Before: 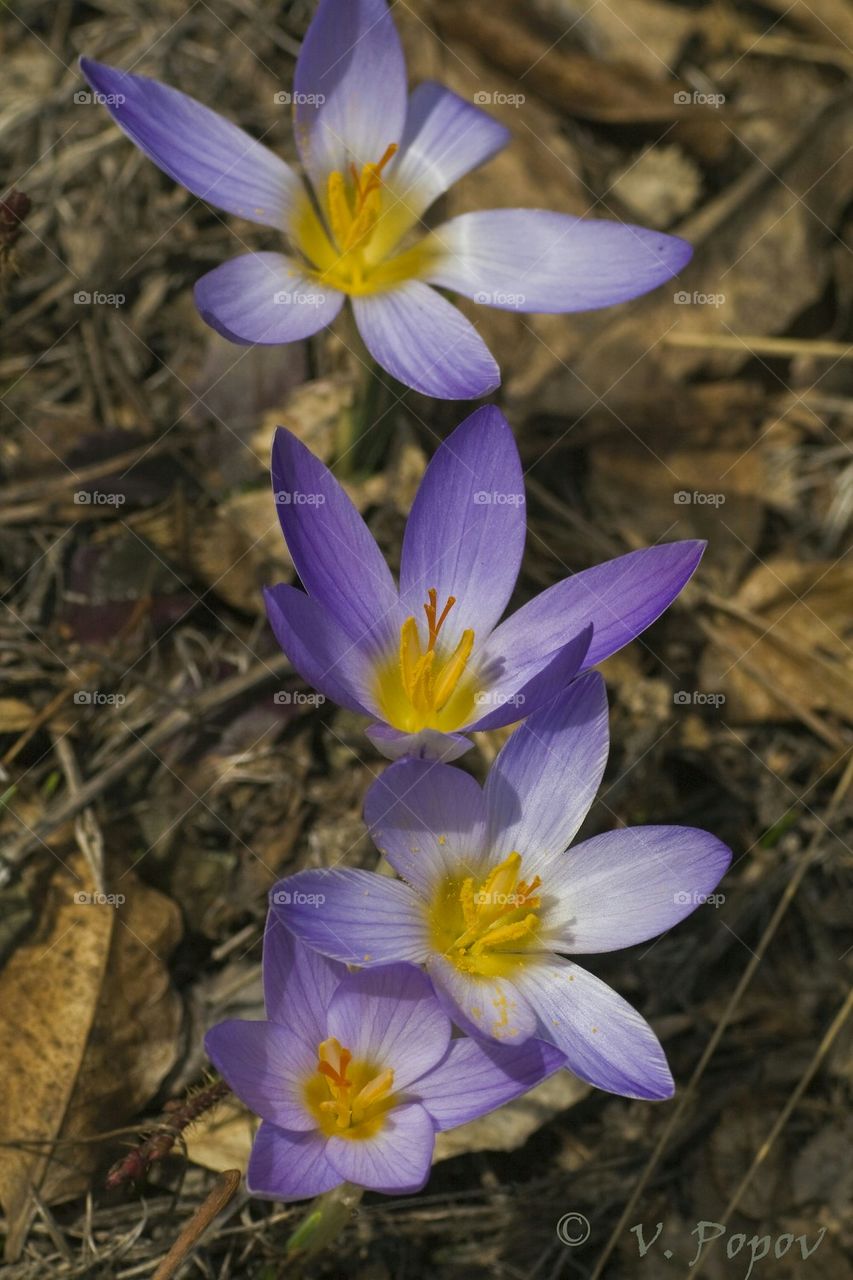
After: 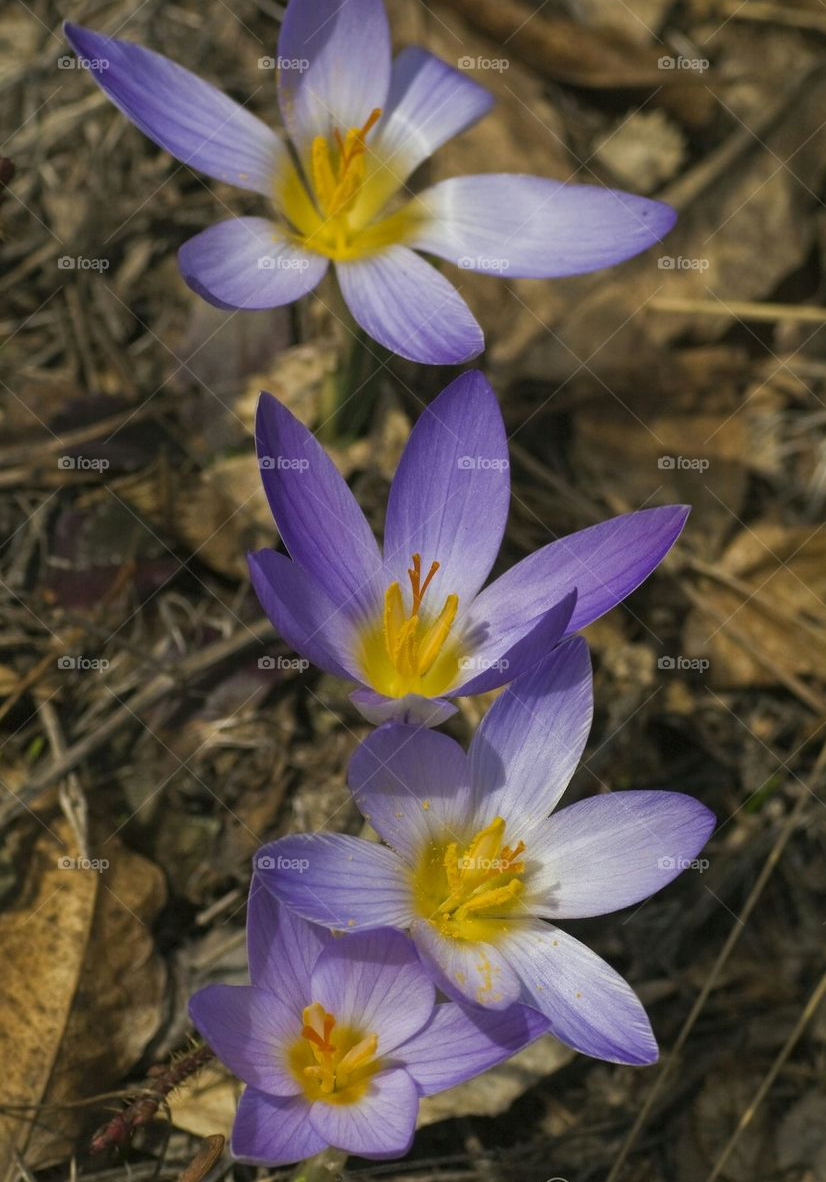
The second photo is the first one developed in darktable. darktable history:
crop: left 1.984%, top 2.746%, right 1.102%, bottom 4.843%
